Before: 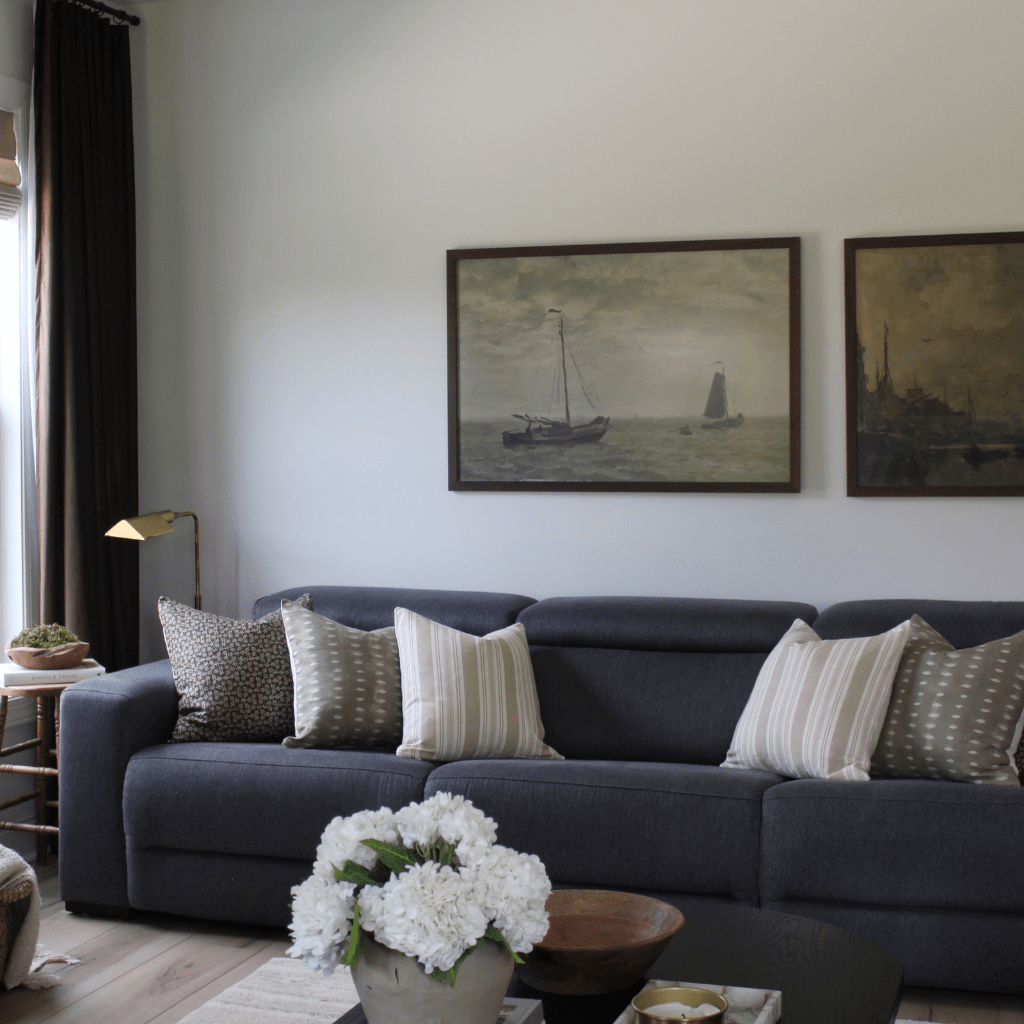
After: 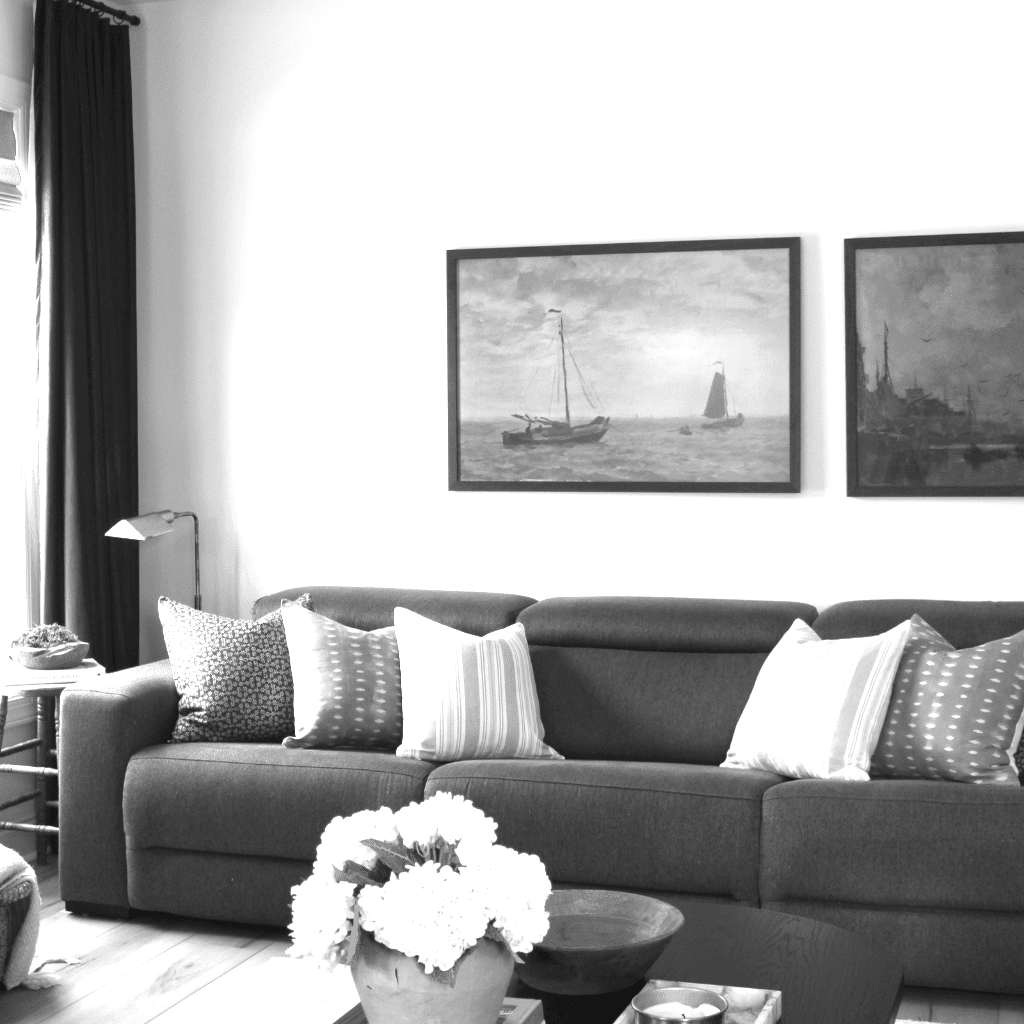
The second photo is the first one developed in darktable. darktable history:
monochrome: a 32, b 64, size 2.3, highlights 1
exposure: black level correction 0, exposure 1.741 EV, compensate exposure bias true, compensate highlight preservation false
